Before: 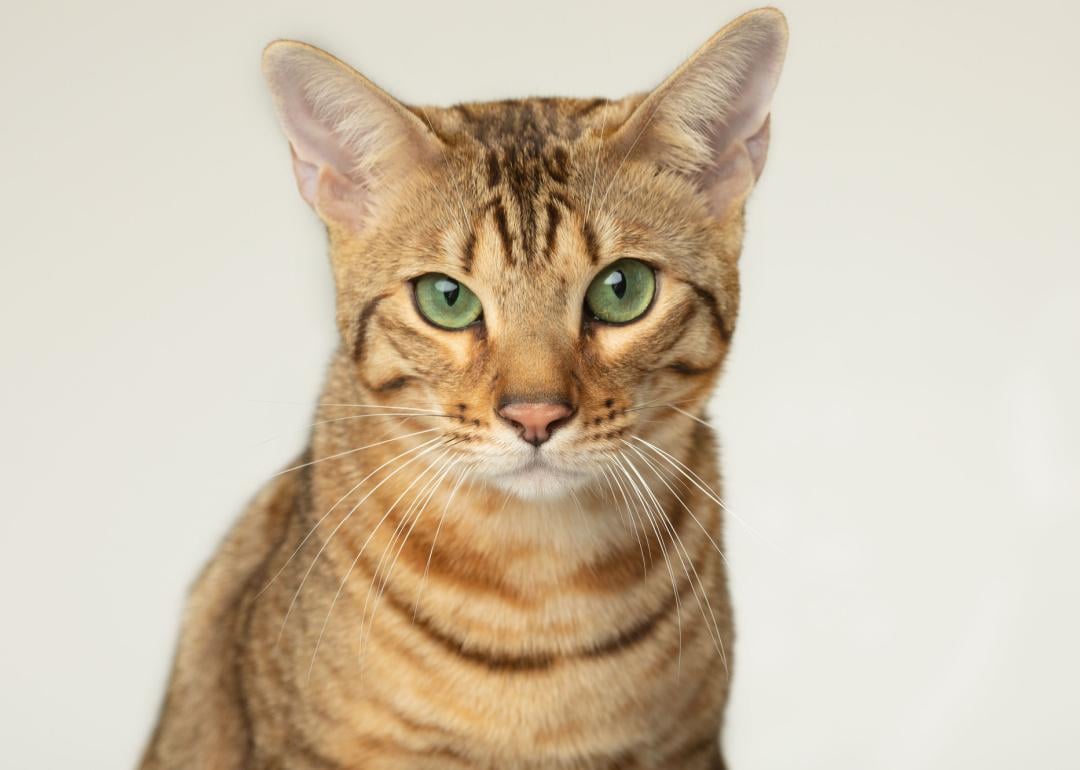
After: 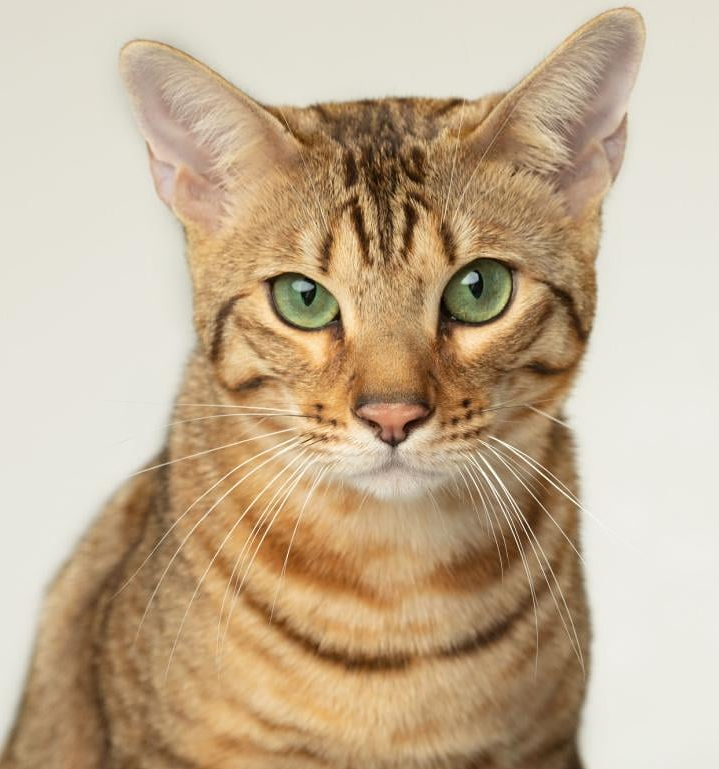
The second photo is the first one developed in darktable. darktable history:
sharpen: amount 0.202
crop and rotate: left 13.367%, right 19.98%
